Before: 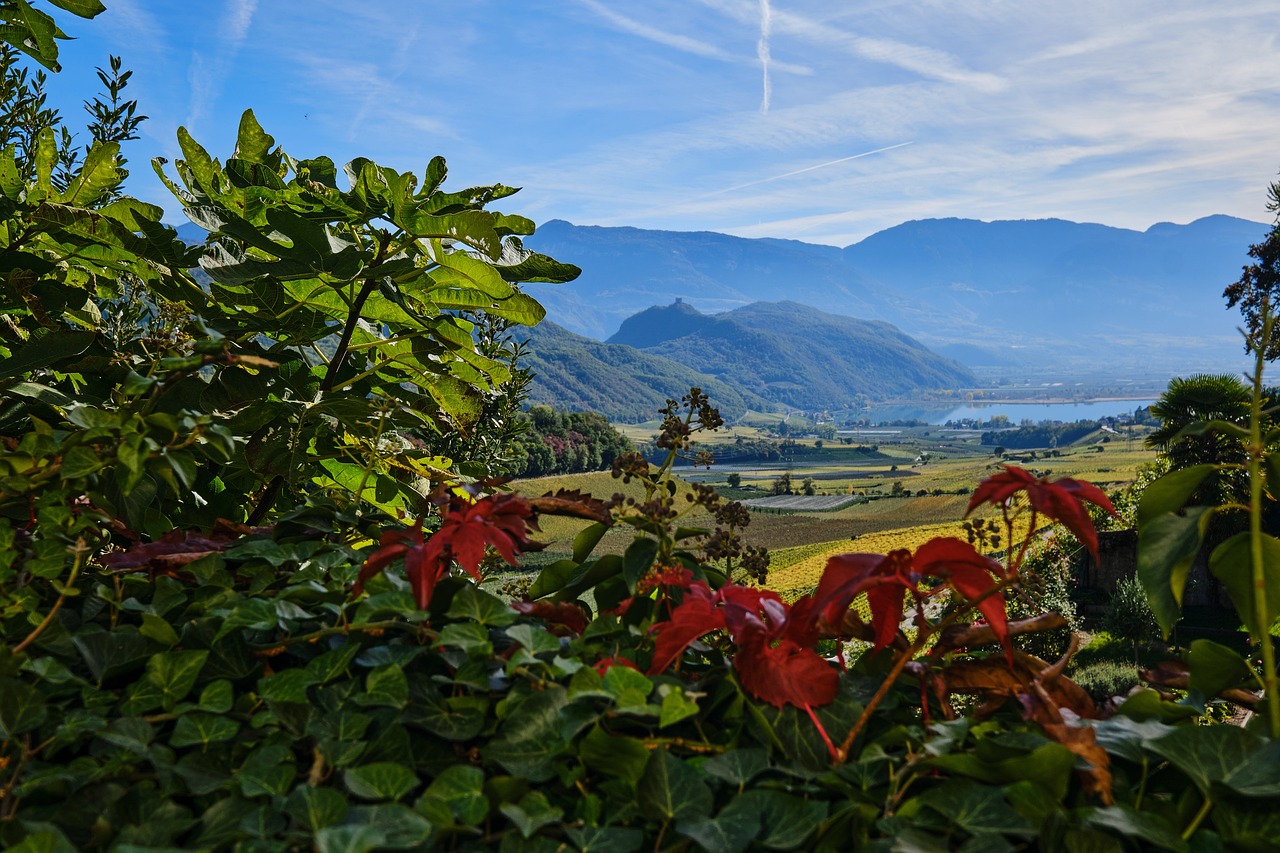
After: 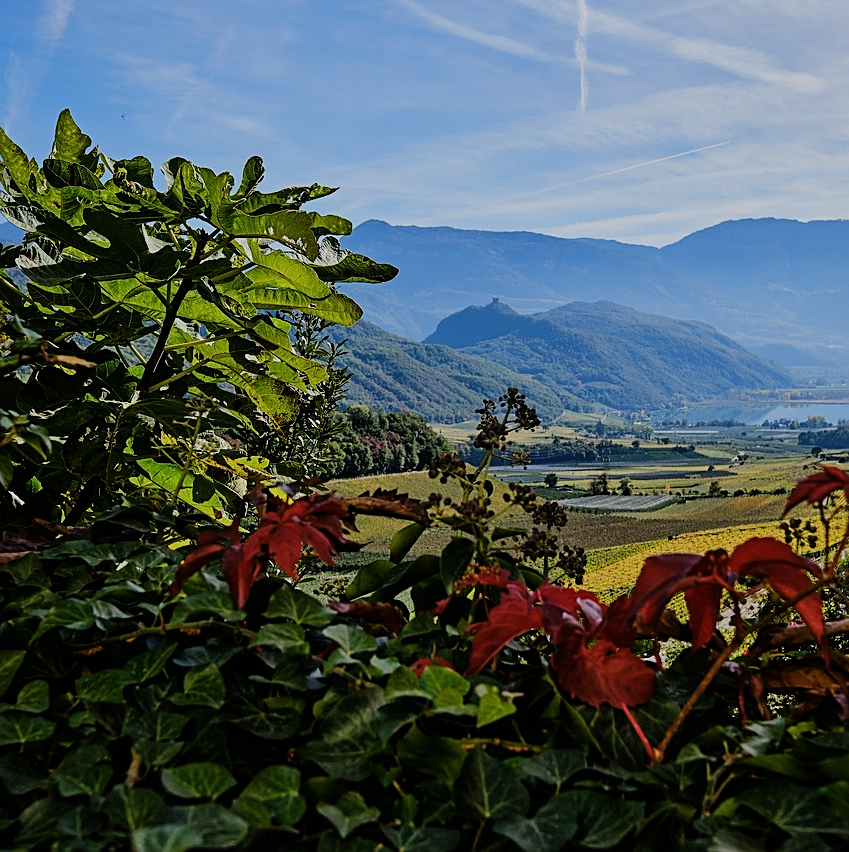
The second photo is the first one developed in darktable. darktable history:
crop and rotate: left 14.321%, right 19.315%
filmic rgb: black relative exposure -7.65 EV, white relative exposure 4.56 EV, threshold 2.95 EV, hardness 3.61, contrast 1.061, enable highlight reconstruction true
sharpen: on, module defaults
